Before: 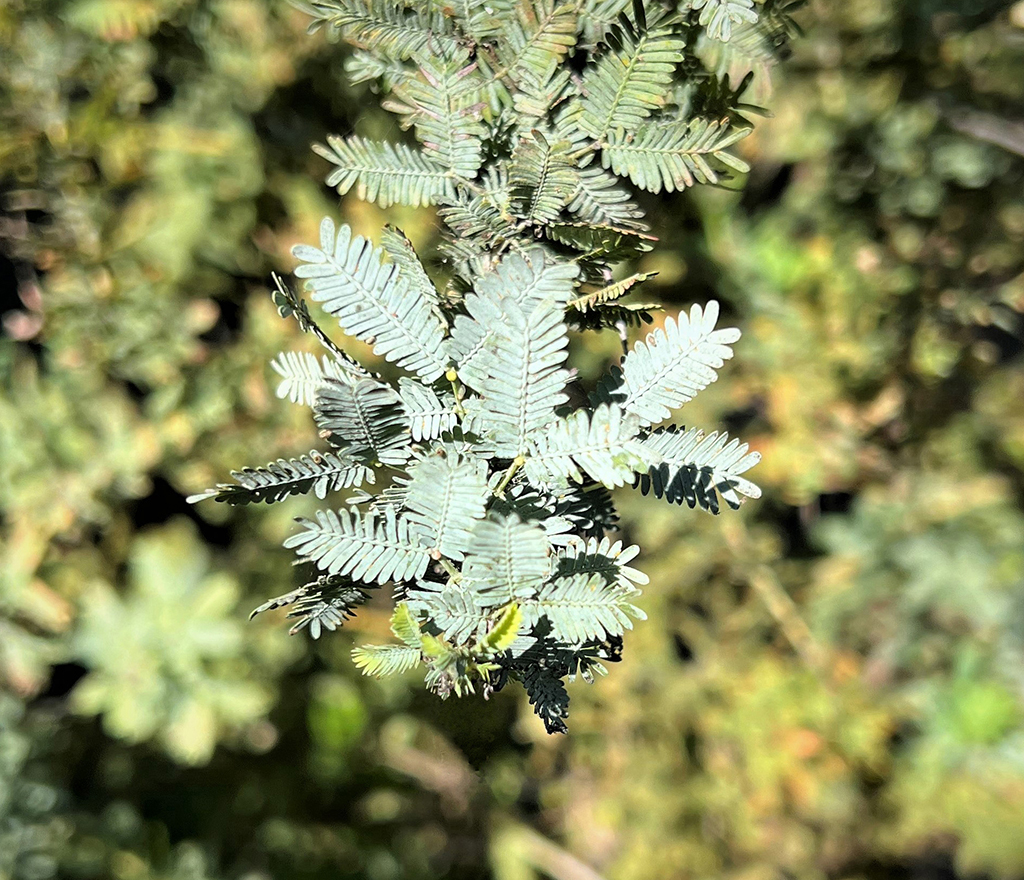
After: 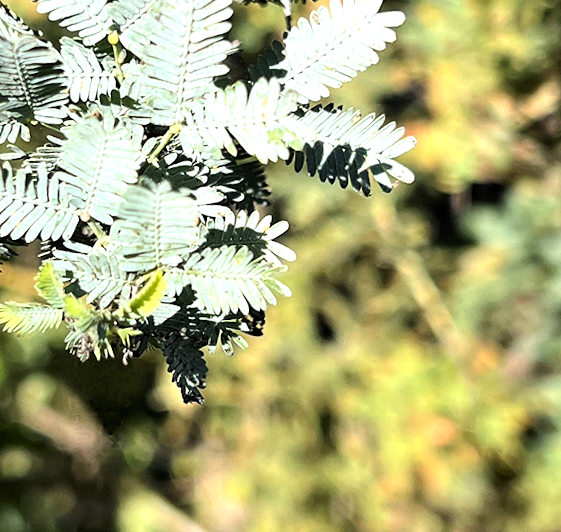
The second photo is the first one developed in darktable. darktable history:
tone equalizer: -8 EV -0.417 EV, -7 EV -0.389 EV, -6 EV -0.333 EV, -5 EV -0.222 EV, -3 EV 0.222 EV, -2 EV 0.333 EV, -1 EV 0.389 EV, +0 EV 0.417 EV, edges refinement/feathering 500, mask exposure compensation -1.57 EV, preserve details no
crop: left 34.479%, top 38.822%, right 13.718%, bottom 5.172%
rotate and perspective: rotation 4.1°, automatic cropping off
contrast brightness saturation: contrast 0.1, brightness 0.02, saturation 0.02
